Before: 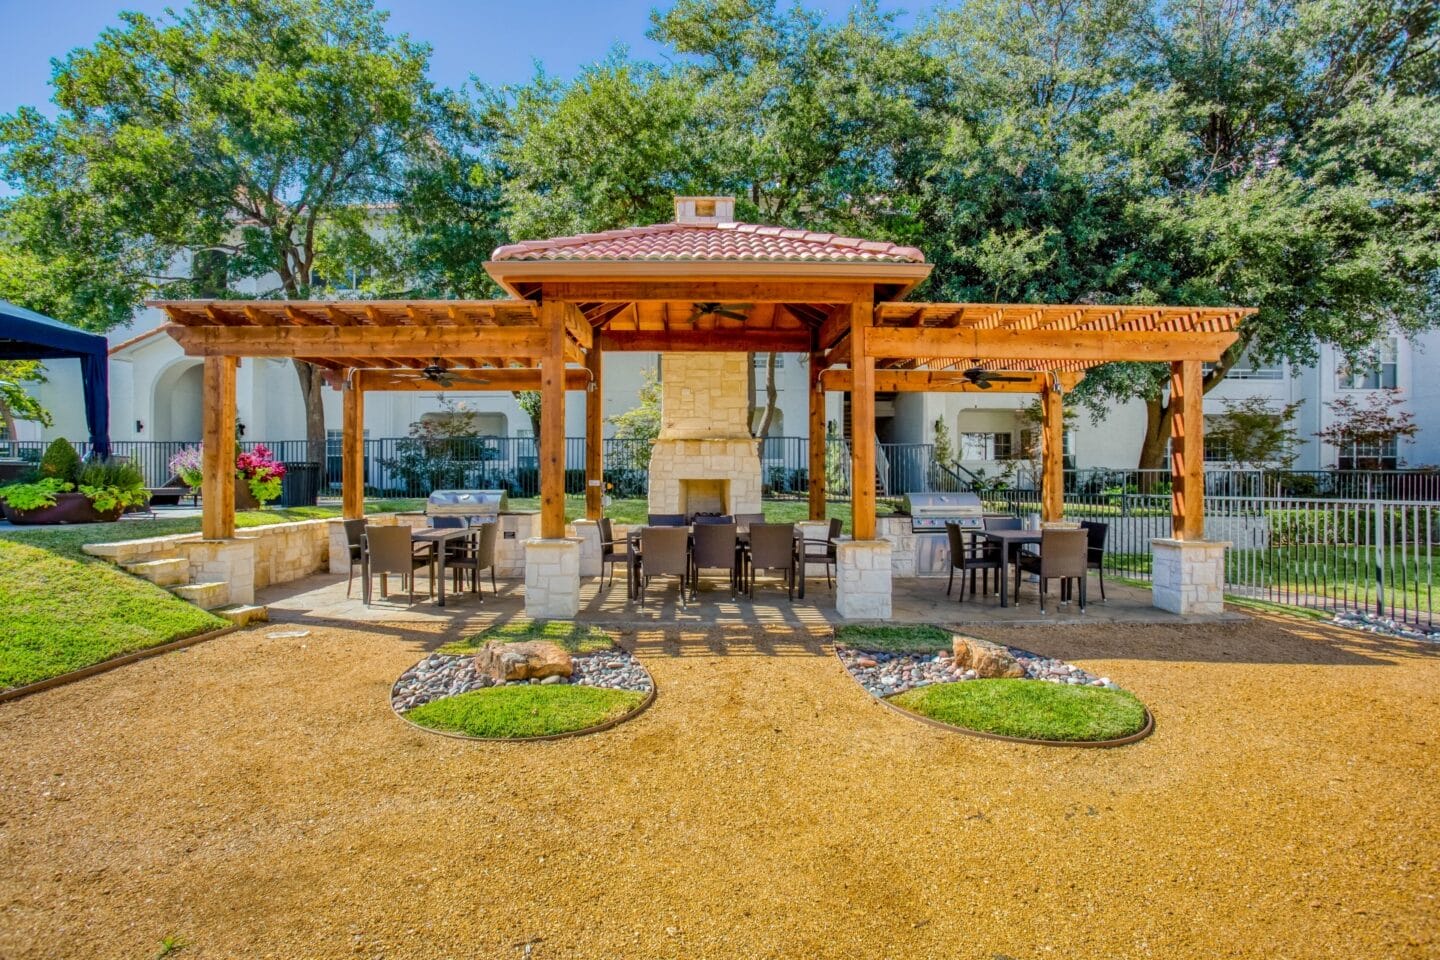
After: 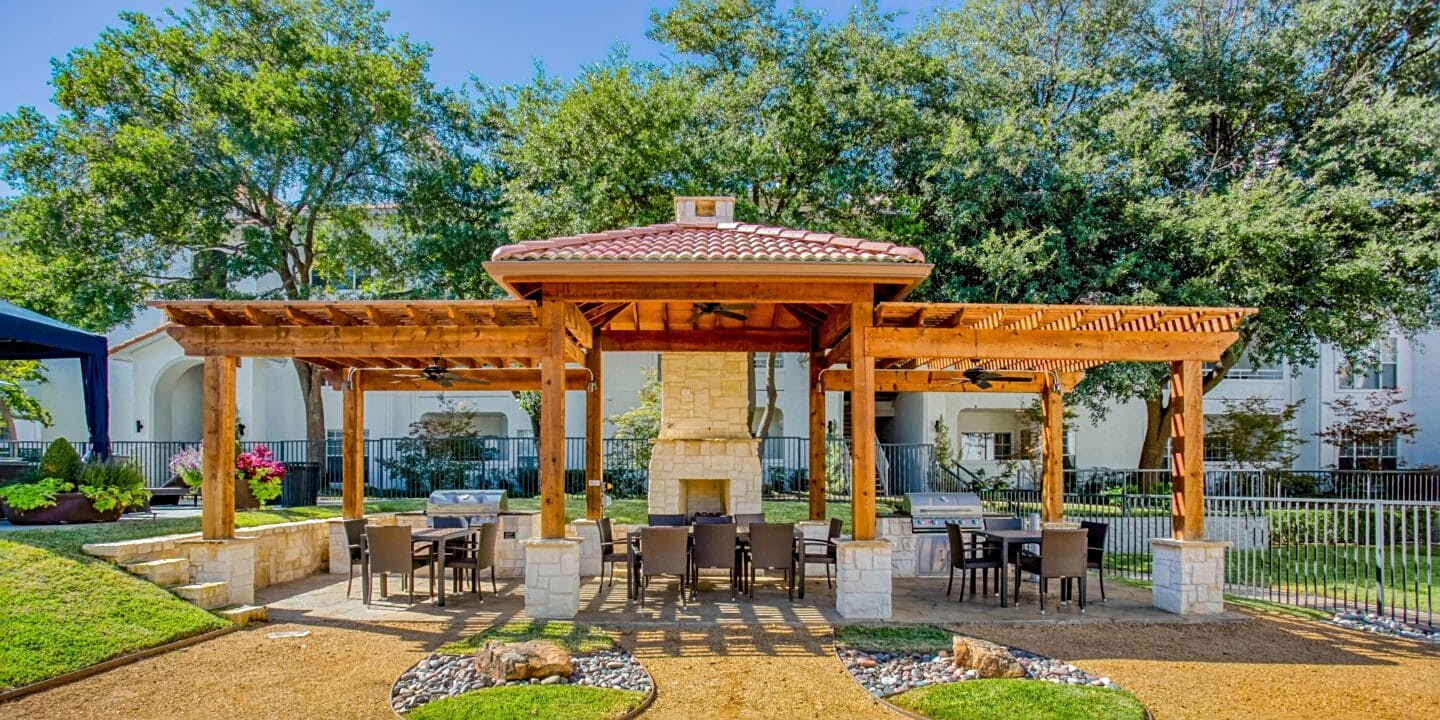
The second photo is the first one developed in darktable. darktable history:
crop: bottom 24.967%
sharpen: radius 2.529, amount 0.323
